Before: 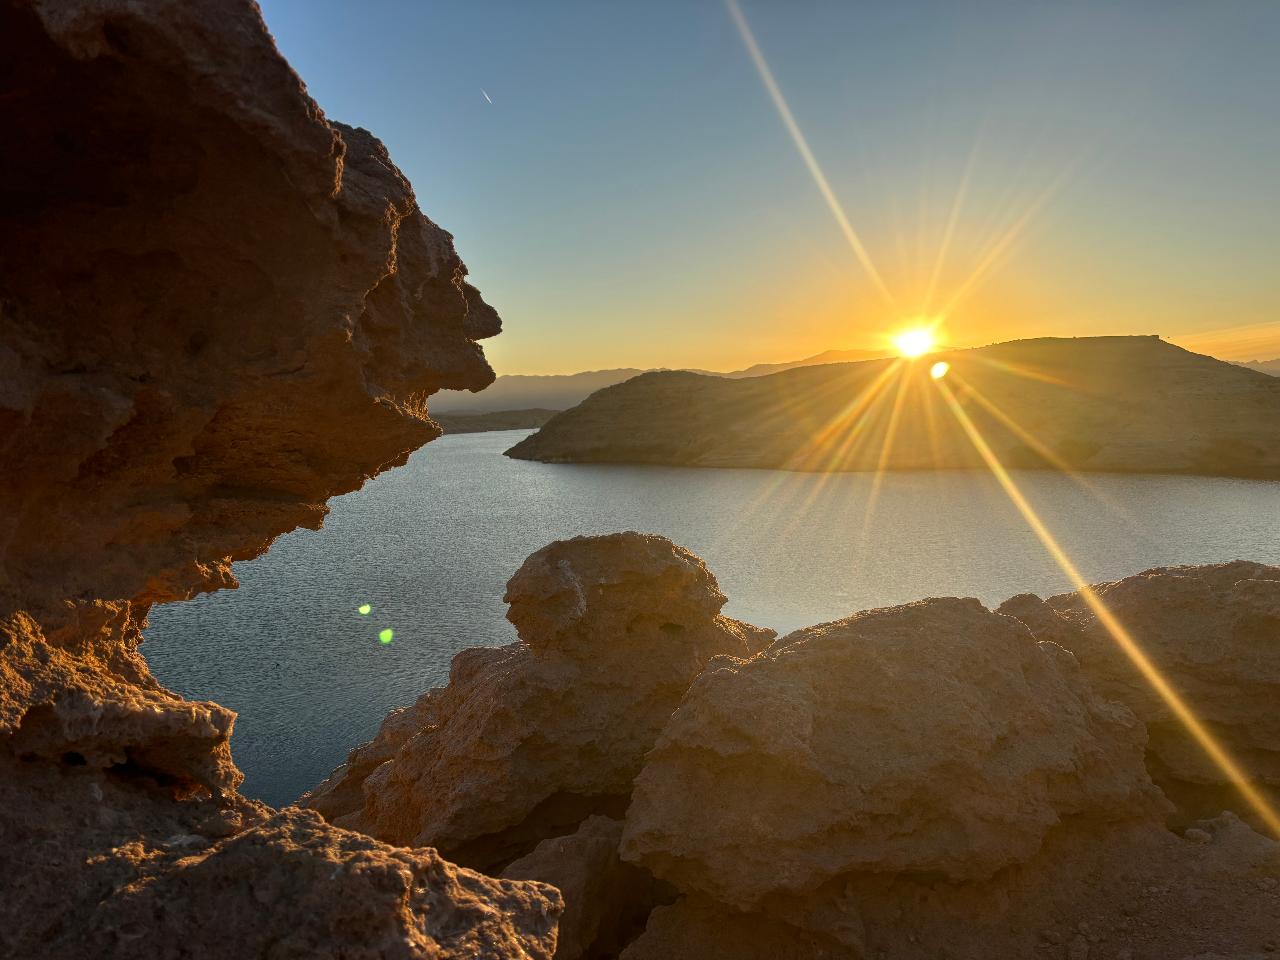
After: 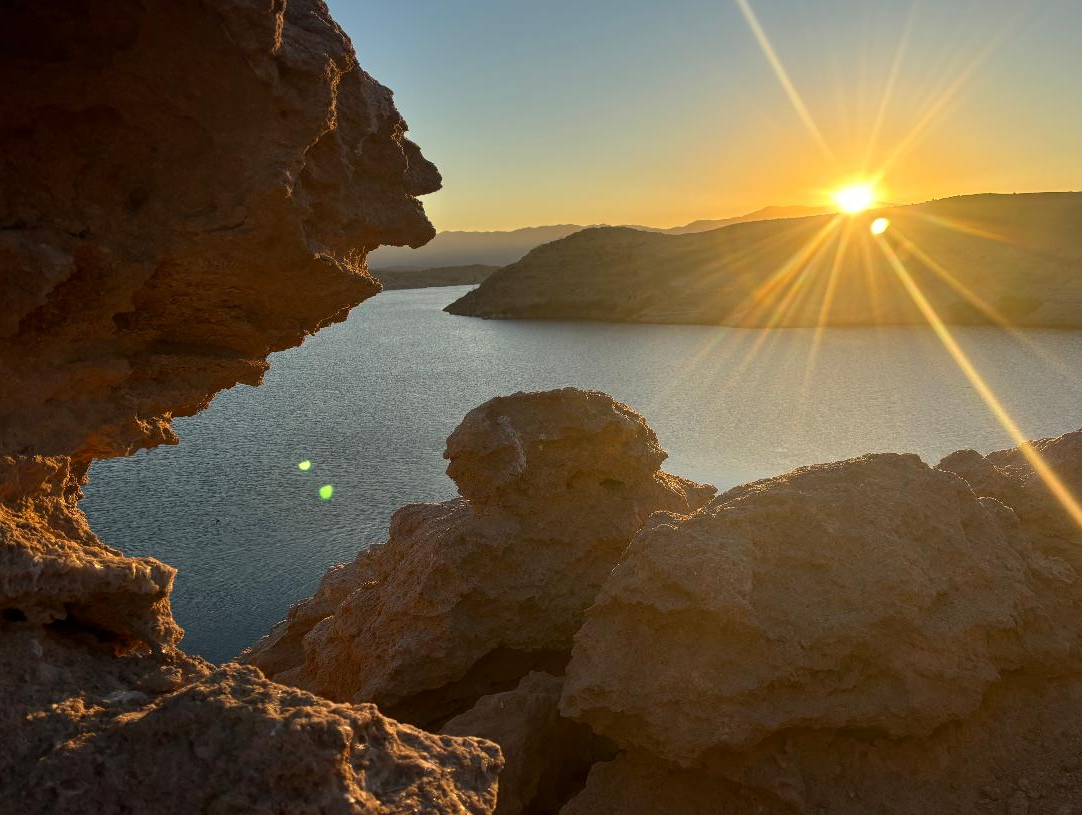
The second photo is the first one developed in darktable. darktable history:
crop and rotate: left 4.73%, top 15.085%, right 10.67%
